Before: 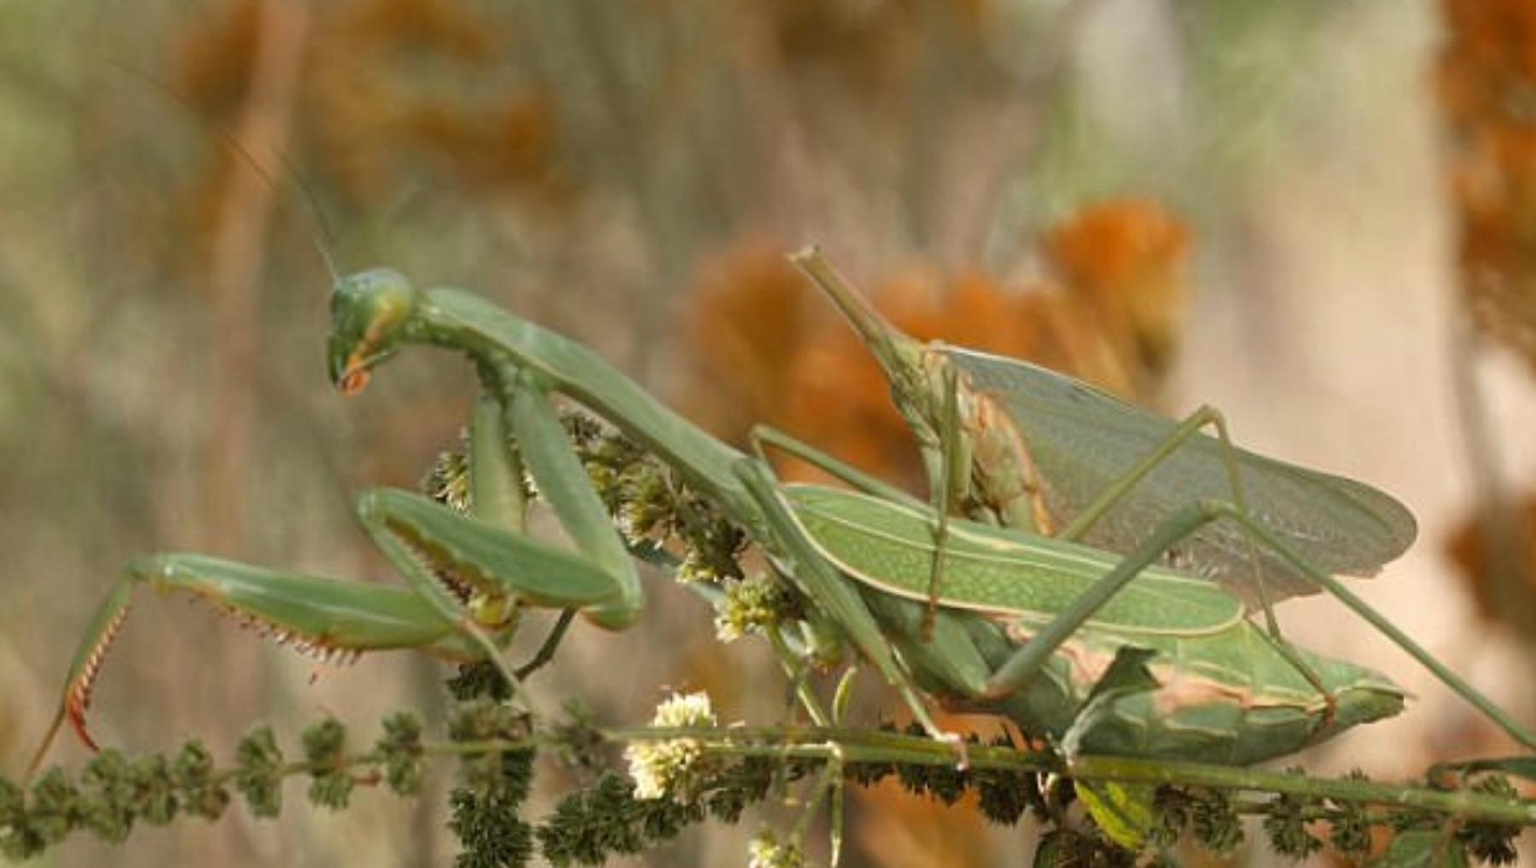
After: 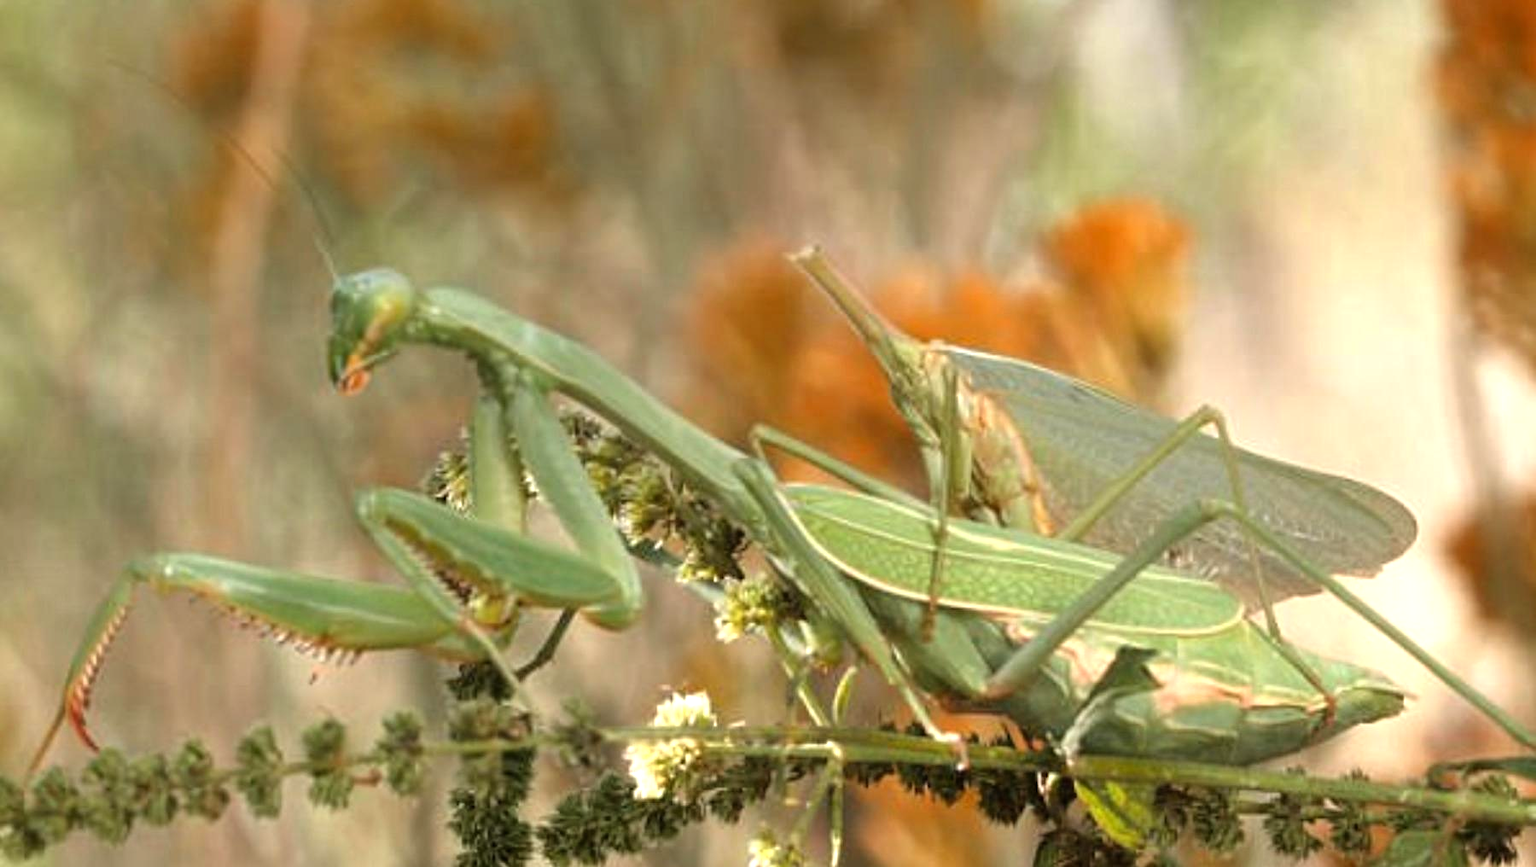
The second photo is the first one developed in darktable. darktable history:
tone equalizer: -8 EV -0.773 EV, -7 EV -0.688 EV, -6 EV -0.586 EV, -5 EV -0.372 EV, -3 EV 0.367 EV, -2 EV 0.6 EV, -1 EV 0.676 EV, +0 EV 0.719 EV
